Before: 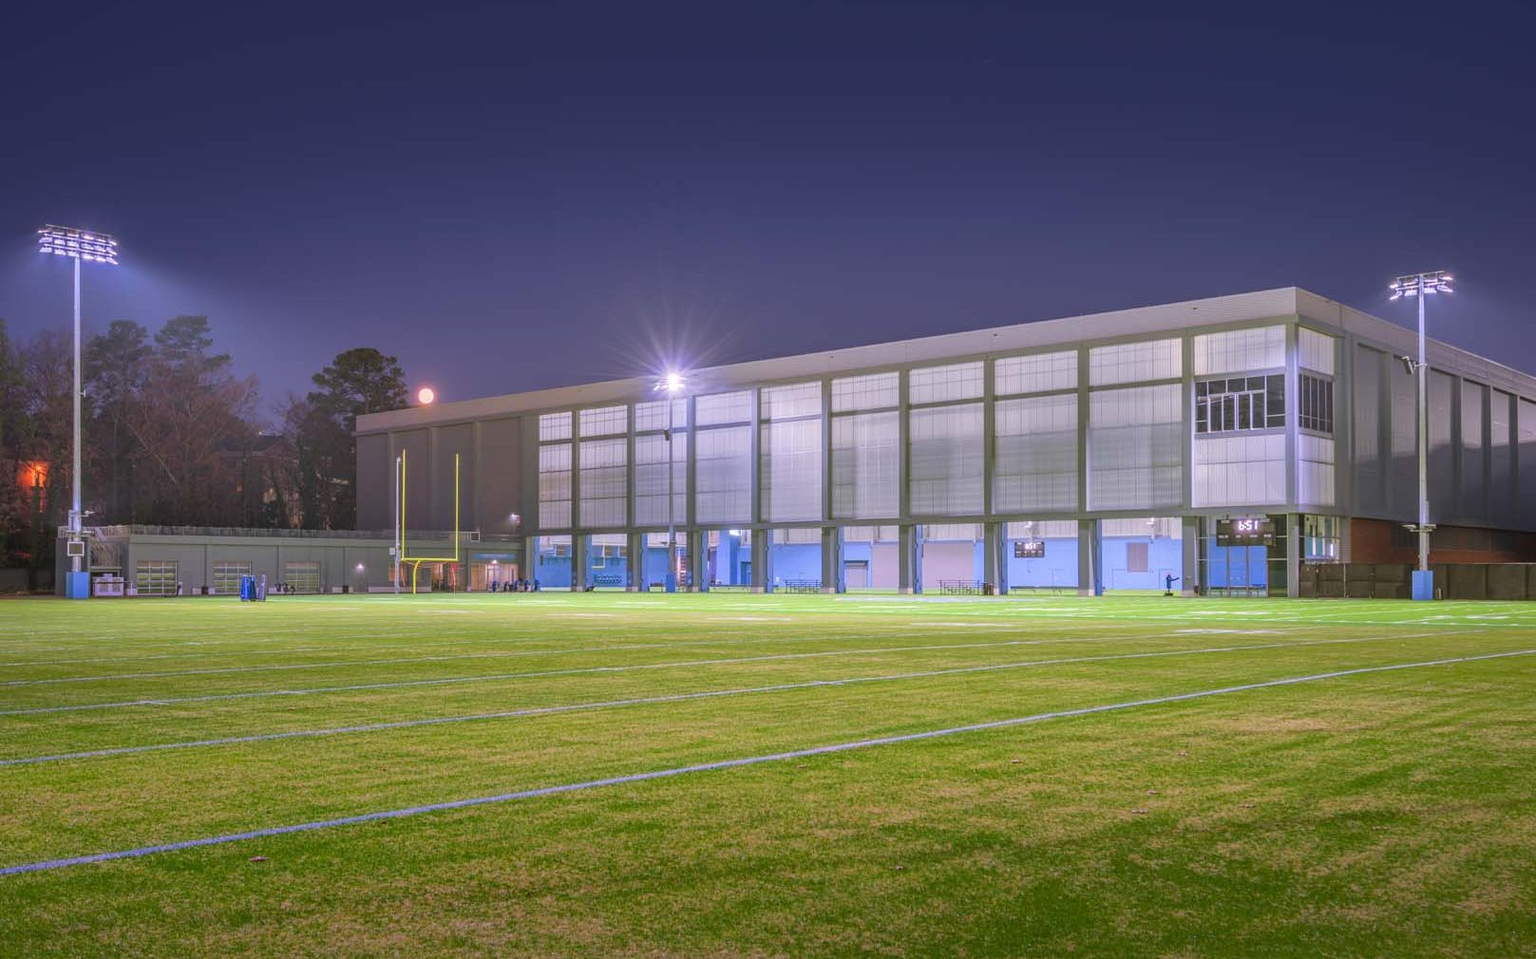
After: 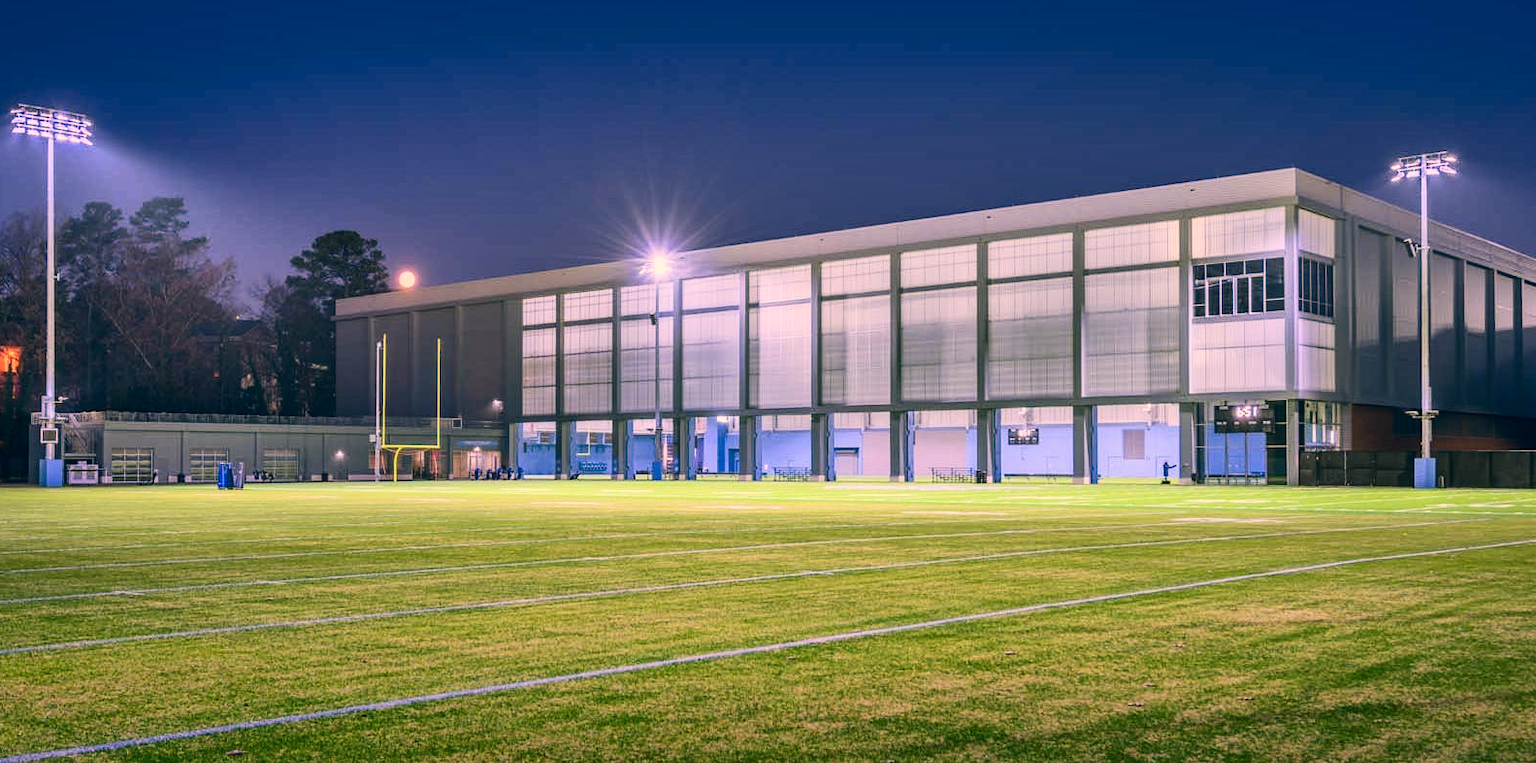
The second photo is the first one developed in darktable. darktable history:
filmic rgb: middle gray luminance 18.42%, black relative exposure -11.45 EV, white relative exposure 2.55 EV, threshold 6 EV, target black luminance 0%, hardness 8.41, latitude 99%, contrast 1.084, shadows ↔ highlights balance 0.505%, add noise in highlights 0, preserve chrominance max RGB, color science v3 (2019), use custom middle-gray values true, iterations of high-quality reconstruction 0, contrast in highlights soft, enable highlight reconstruction true
crop and rotate: left 1.814%, top 12.818%, right 0.25%, bottom 9.225%
color correction: highlights a* 10.32, highlights b* 14.66, shadows a* -9.59, shadows b* -15.02
shadows and highlights: low approximation 0.01, soften with gaussian
tone equalizer: on, module defaults
contrast brightness saturation: contrast 0.28
color balance rgb: on, module defaults
